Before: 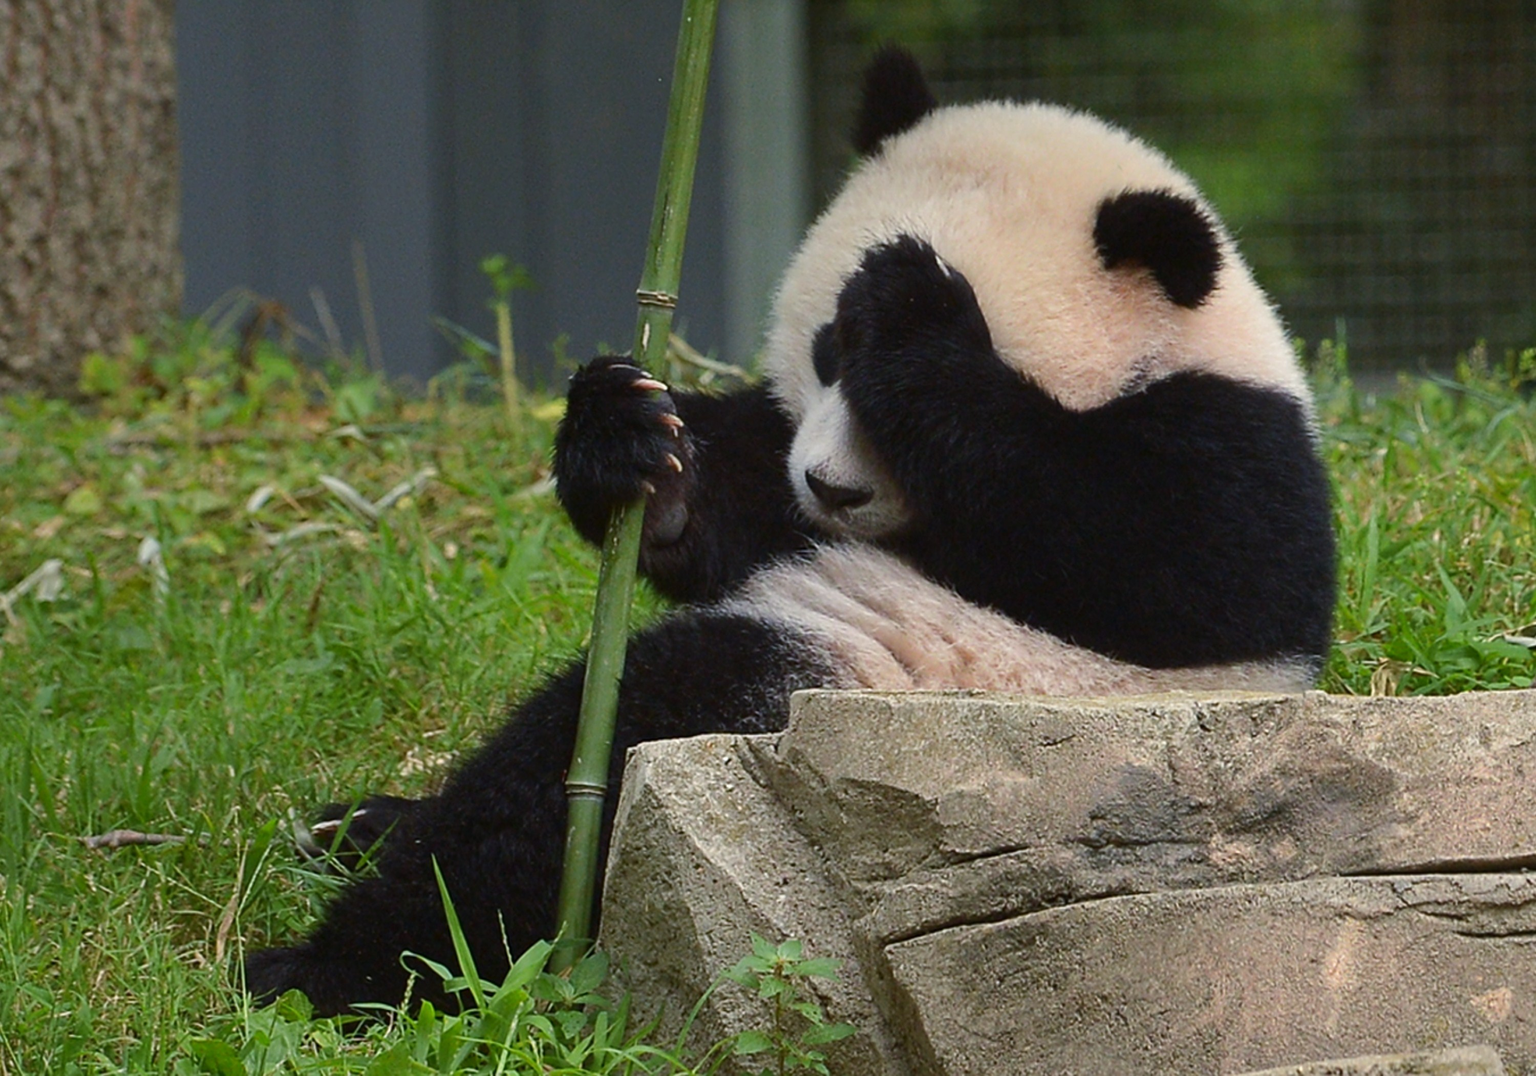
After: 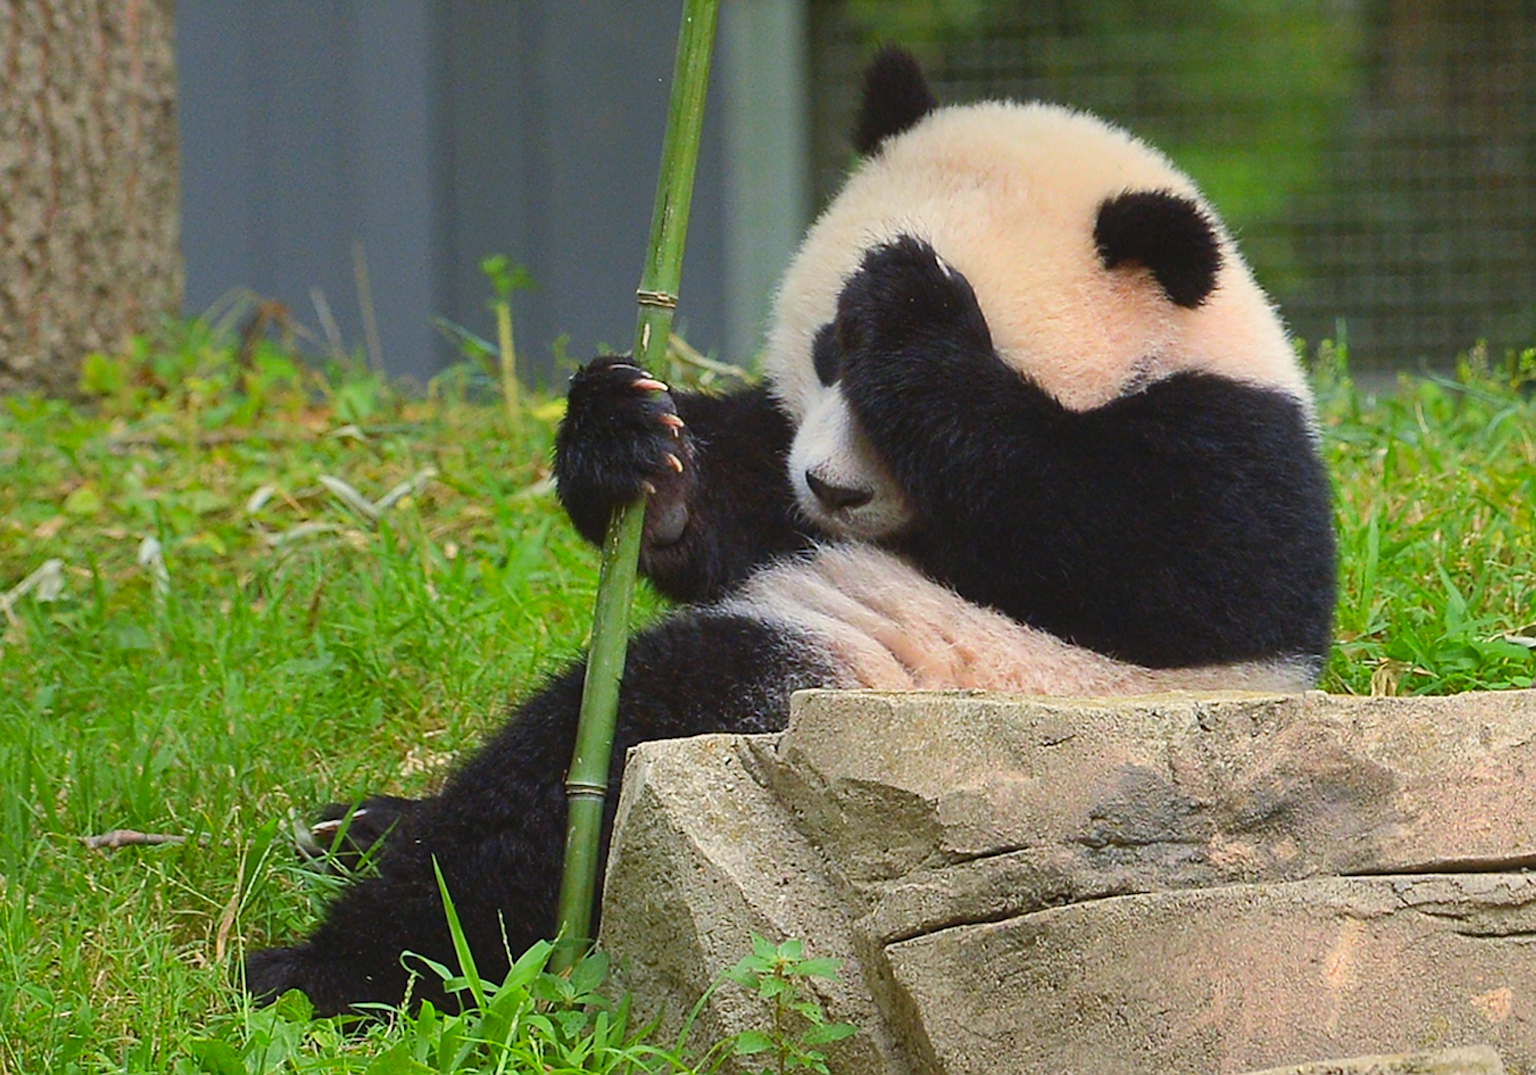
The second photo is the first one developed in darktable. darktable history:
sharpen: on, module defaults
color correction: highlights b* 0.004
contrast brightness saturation: contrast 0.068, brightness 0.177, saturation 0.396
